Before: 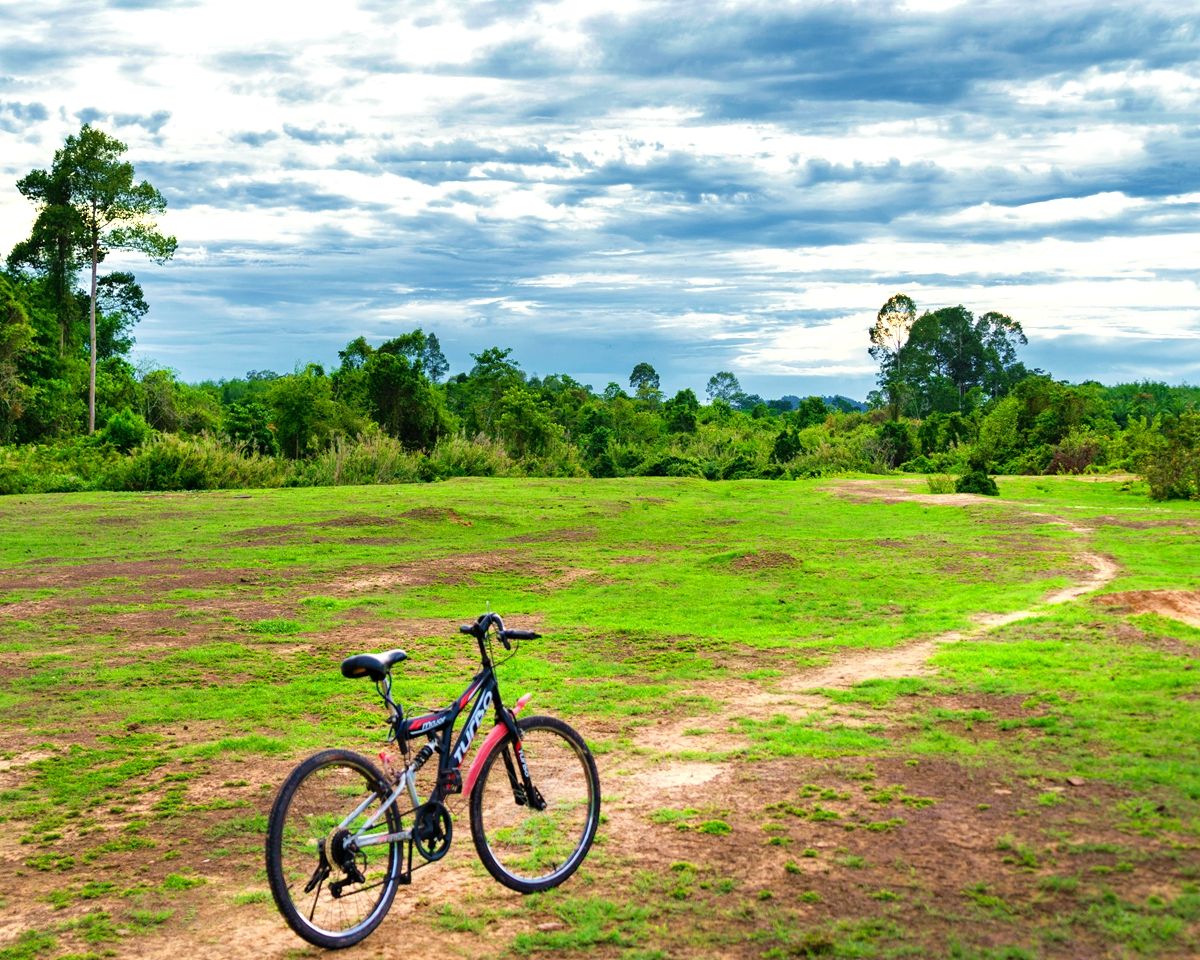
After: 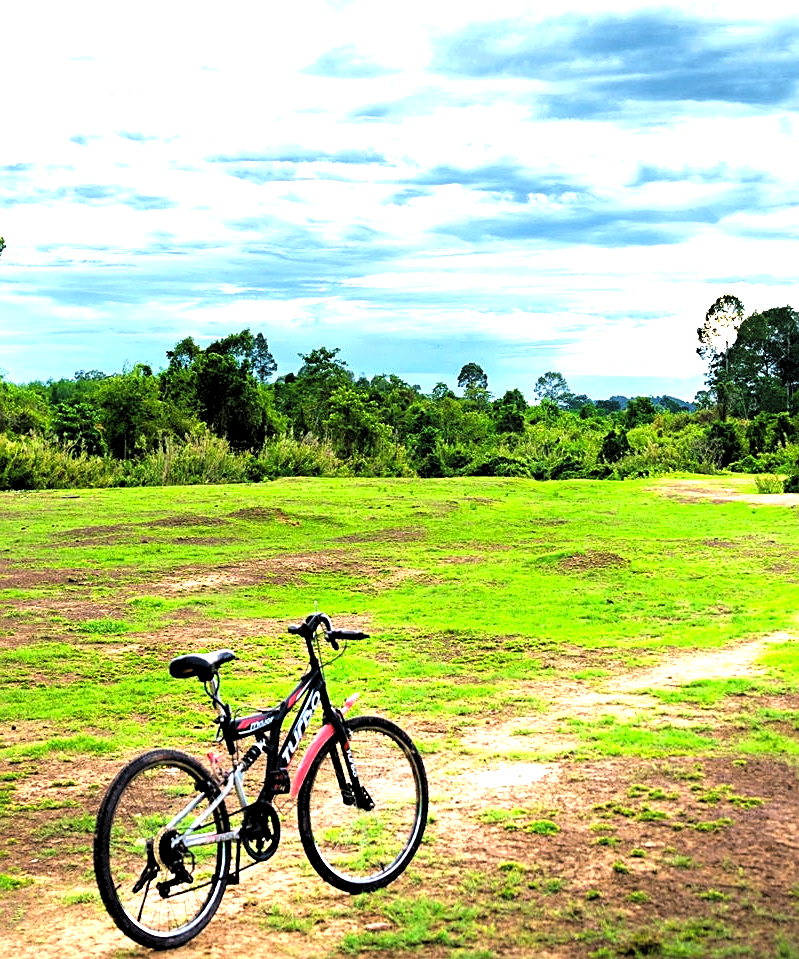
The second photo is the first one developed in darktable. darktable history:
sharpen: on, module defaults
crop and rotate: left 14.385%, right 18.948%
exposure: exposure 0.515 EV, compensate highlight preservation false
levels: levels [0.182, 0.542, 0.902]
contrast equalizer: octaves 7, y [[0.6 ×6], [0.55 ×6], [0 ×6], [0 ×6], [0 ×6]], mix -0.36
